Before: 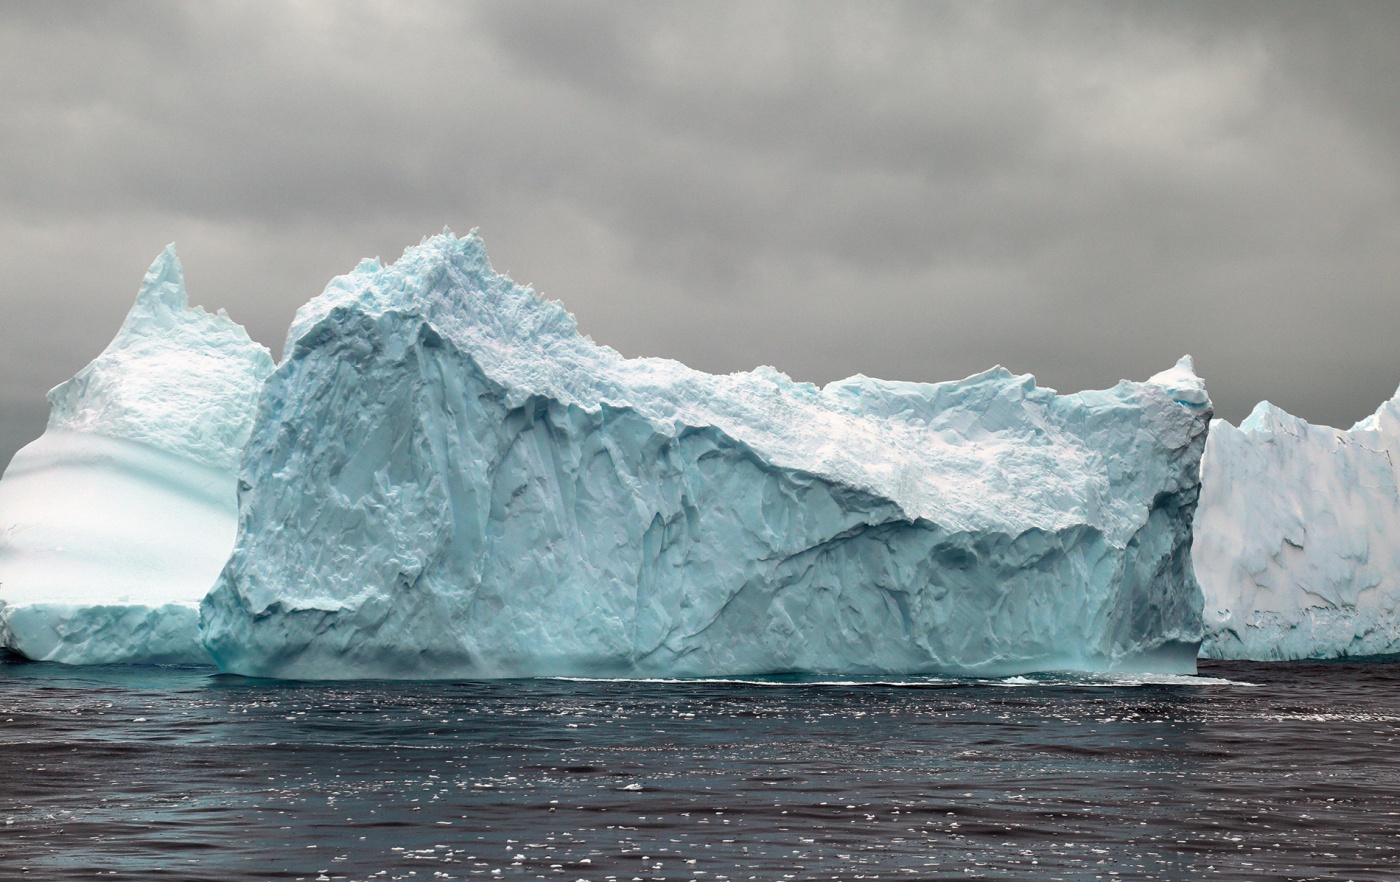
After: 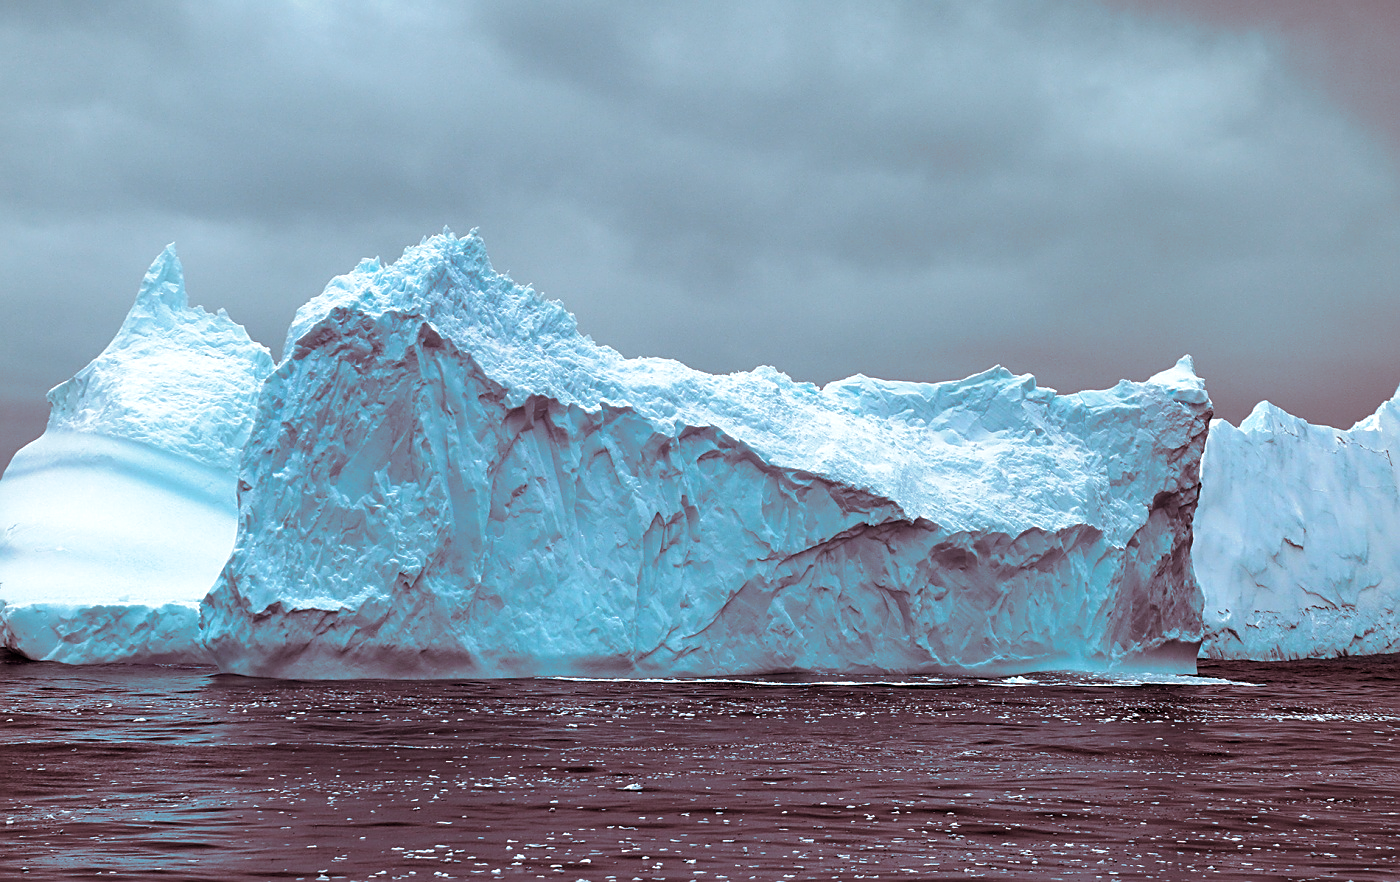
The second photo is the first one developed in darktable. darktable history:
color correction: highlights a* -9.73, highlights b* -21.22
sharpen: on, module defaults
split-toning: on, module defaults
